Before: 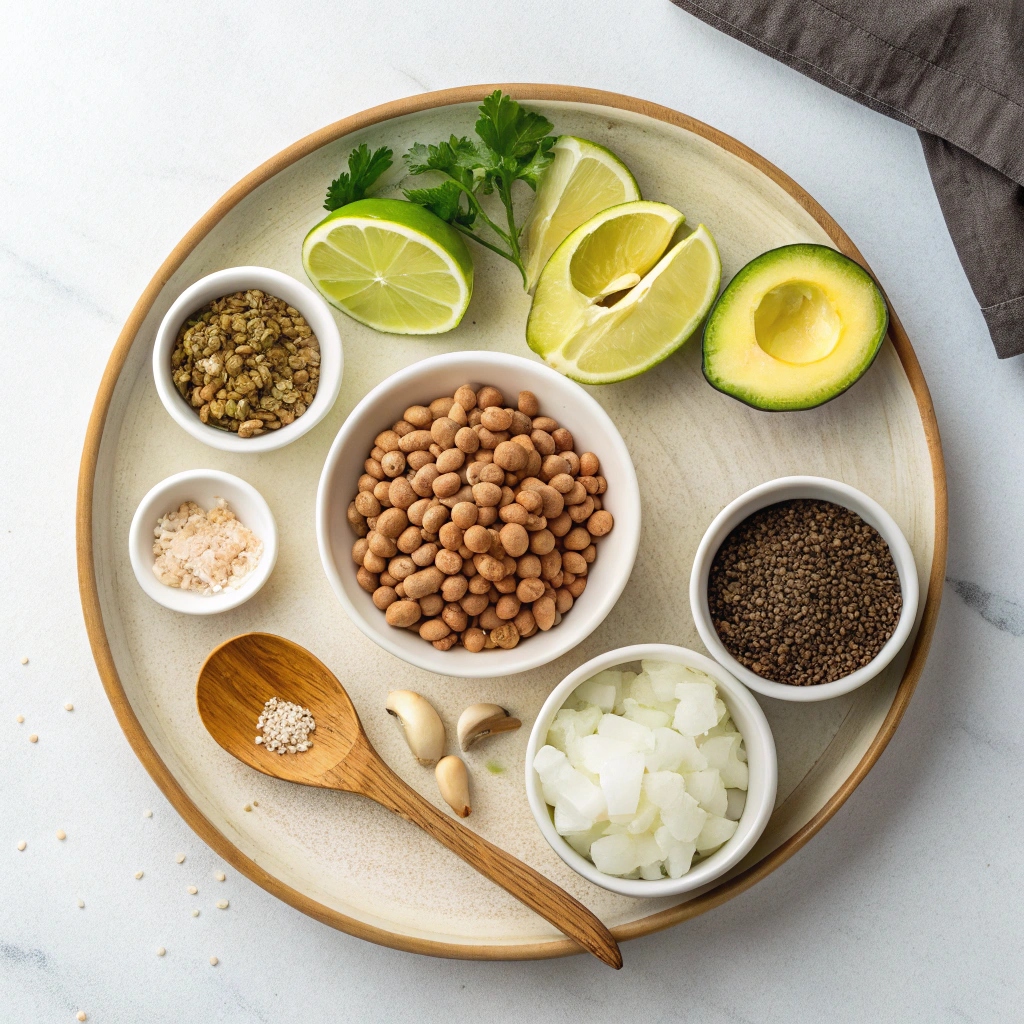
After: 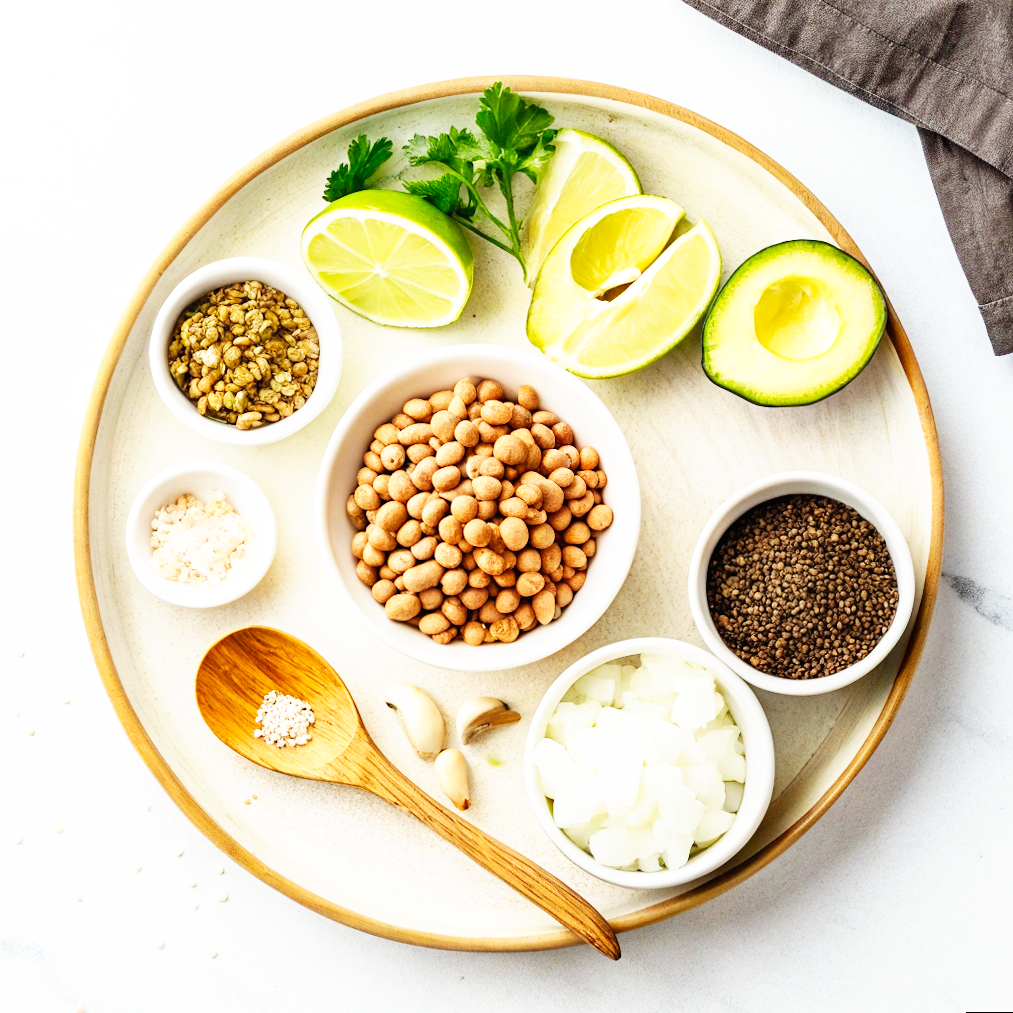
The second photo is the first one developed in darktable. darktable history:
rotate and perspective: rotation 0.174°, lens shift (vertical) 0.013, lens shift (horizontal) 0.019, shear 0.001, automatic cropping original format, crop left 0.007, crop right 0.991, crop top 0.016, crop bottom 0.997
base curve: curves: ch0 [(0, 0) (0.007, 0.004) (0.027, 0.03) (0.046, 0.07) (0.207, 0.54) (0.442, 0.872) (0.673, 0.972) (1, 1)], preserve colors none
